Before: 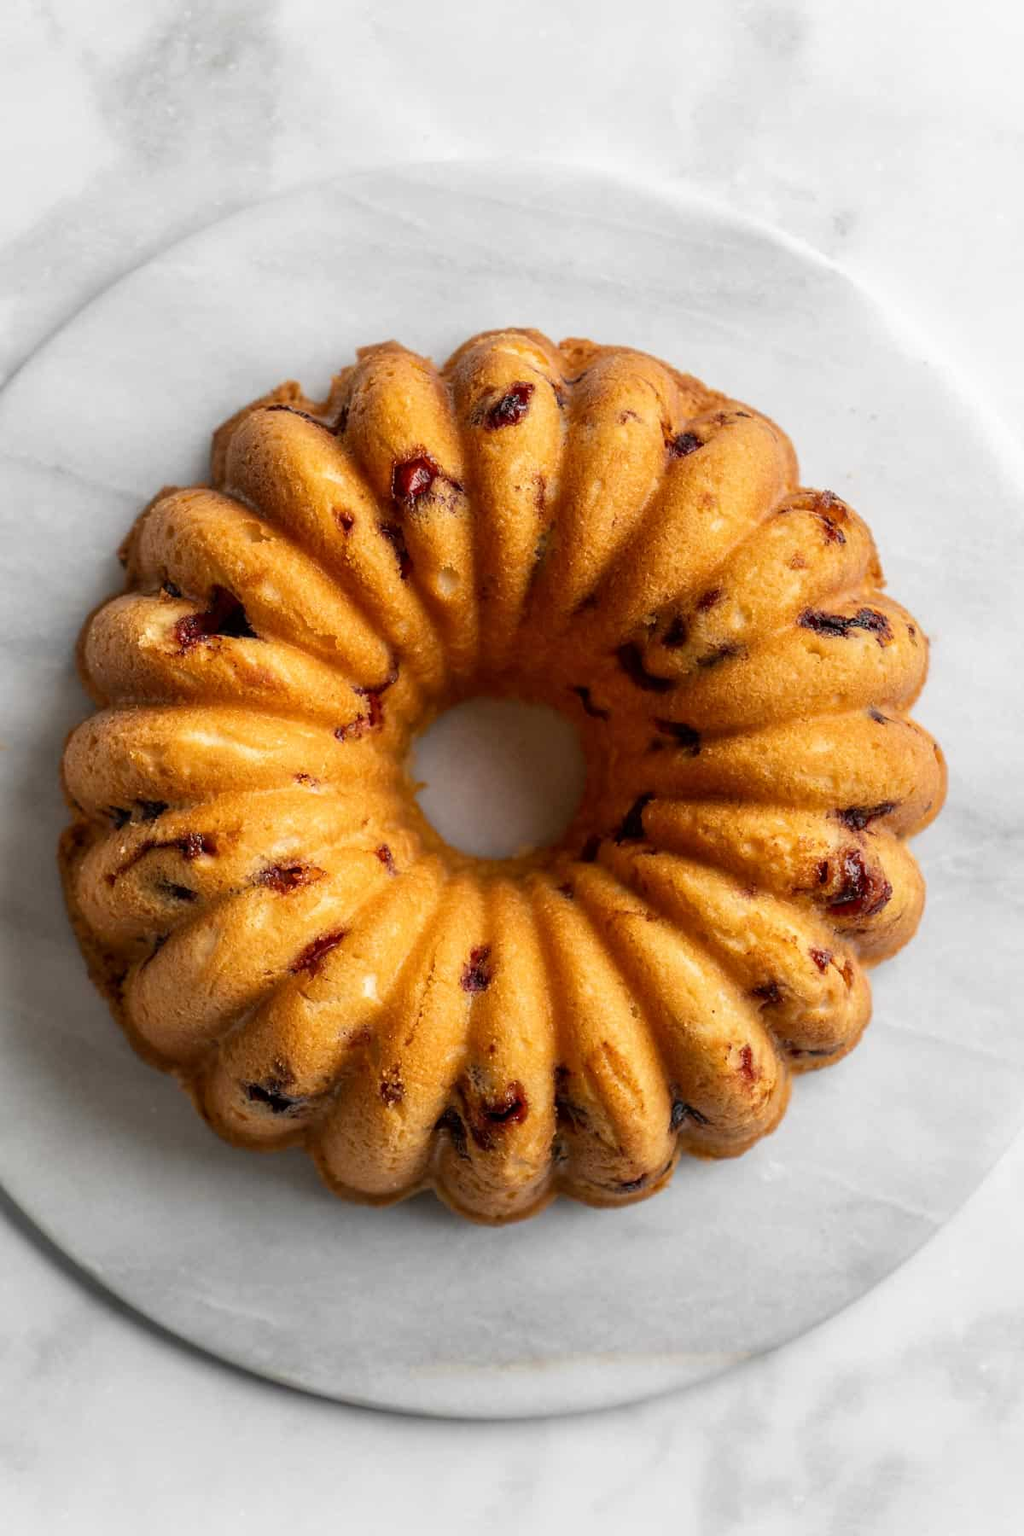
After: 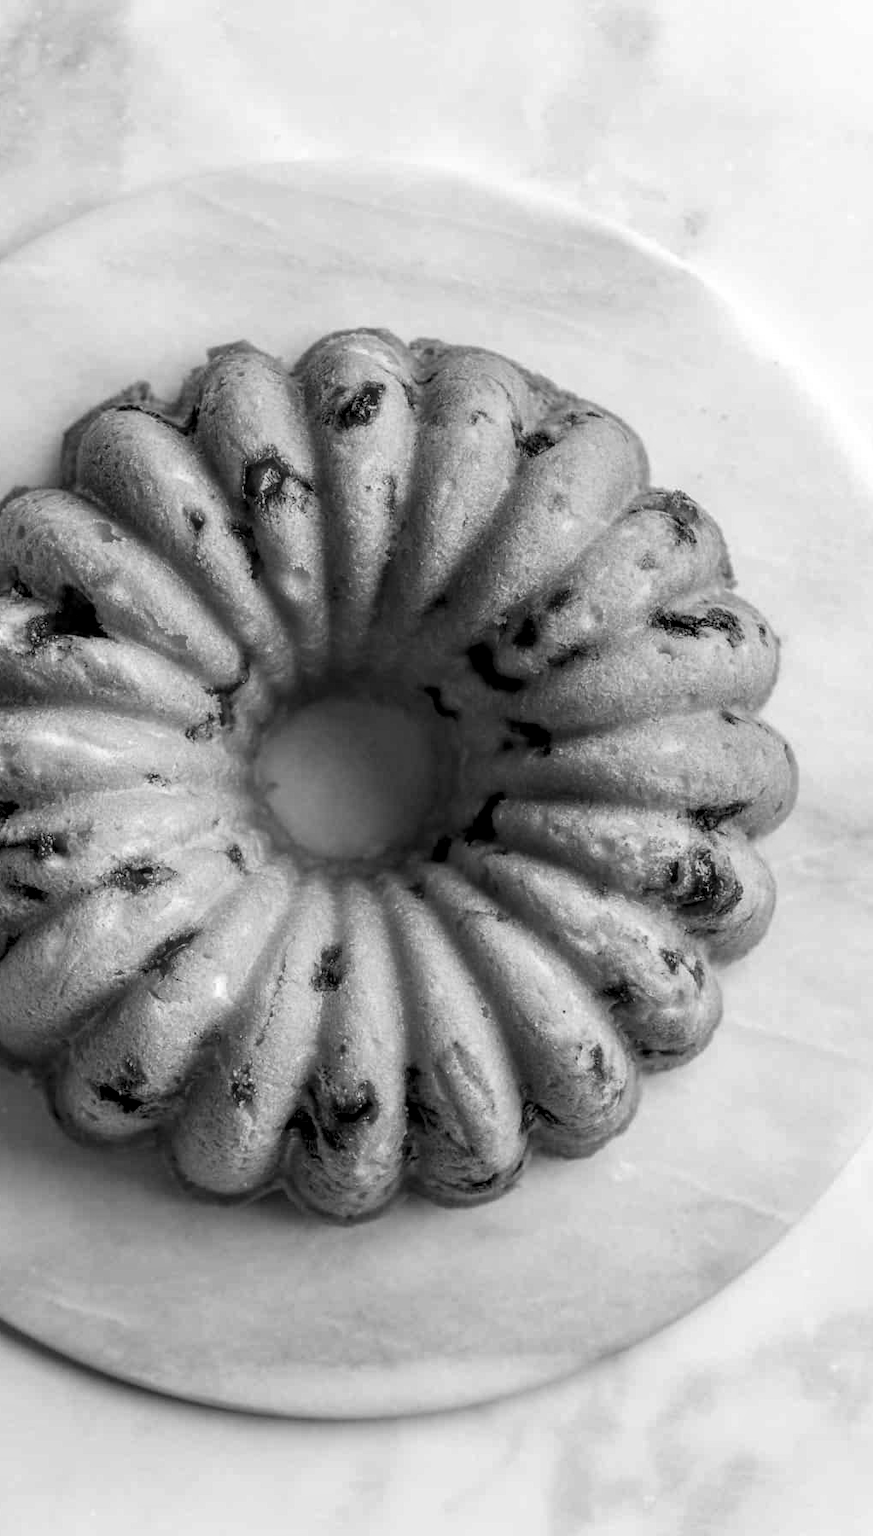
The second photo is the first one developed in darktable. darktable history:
crop and rotate: left 14.584%
monochrome: on, module defaults
local contrast: detail 130%
